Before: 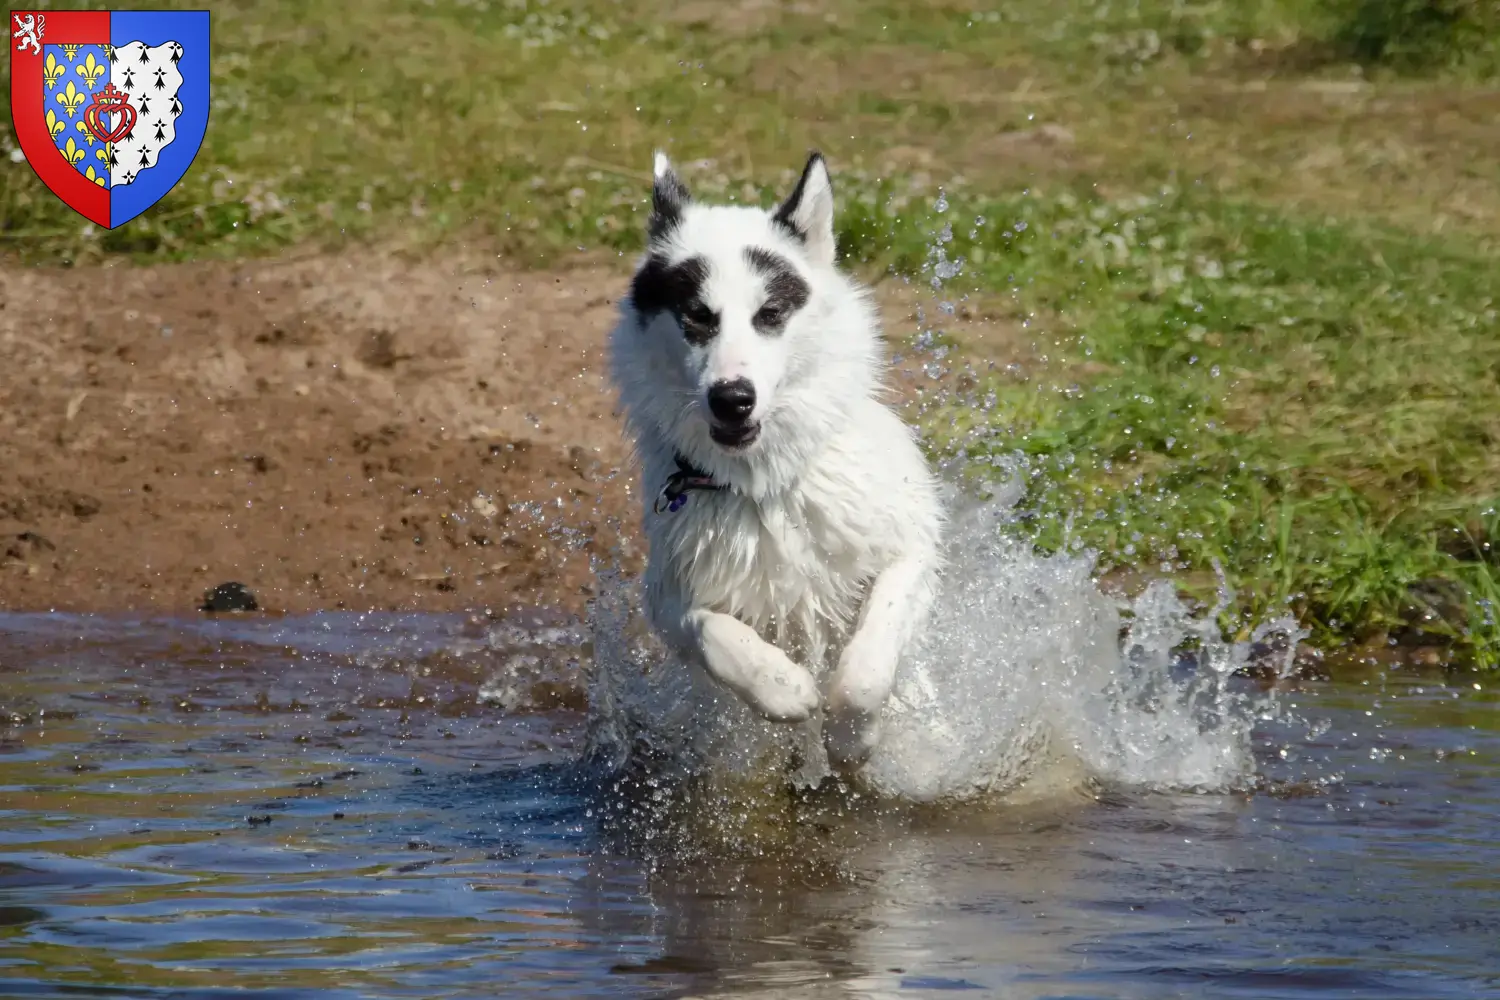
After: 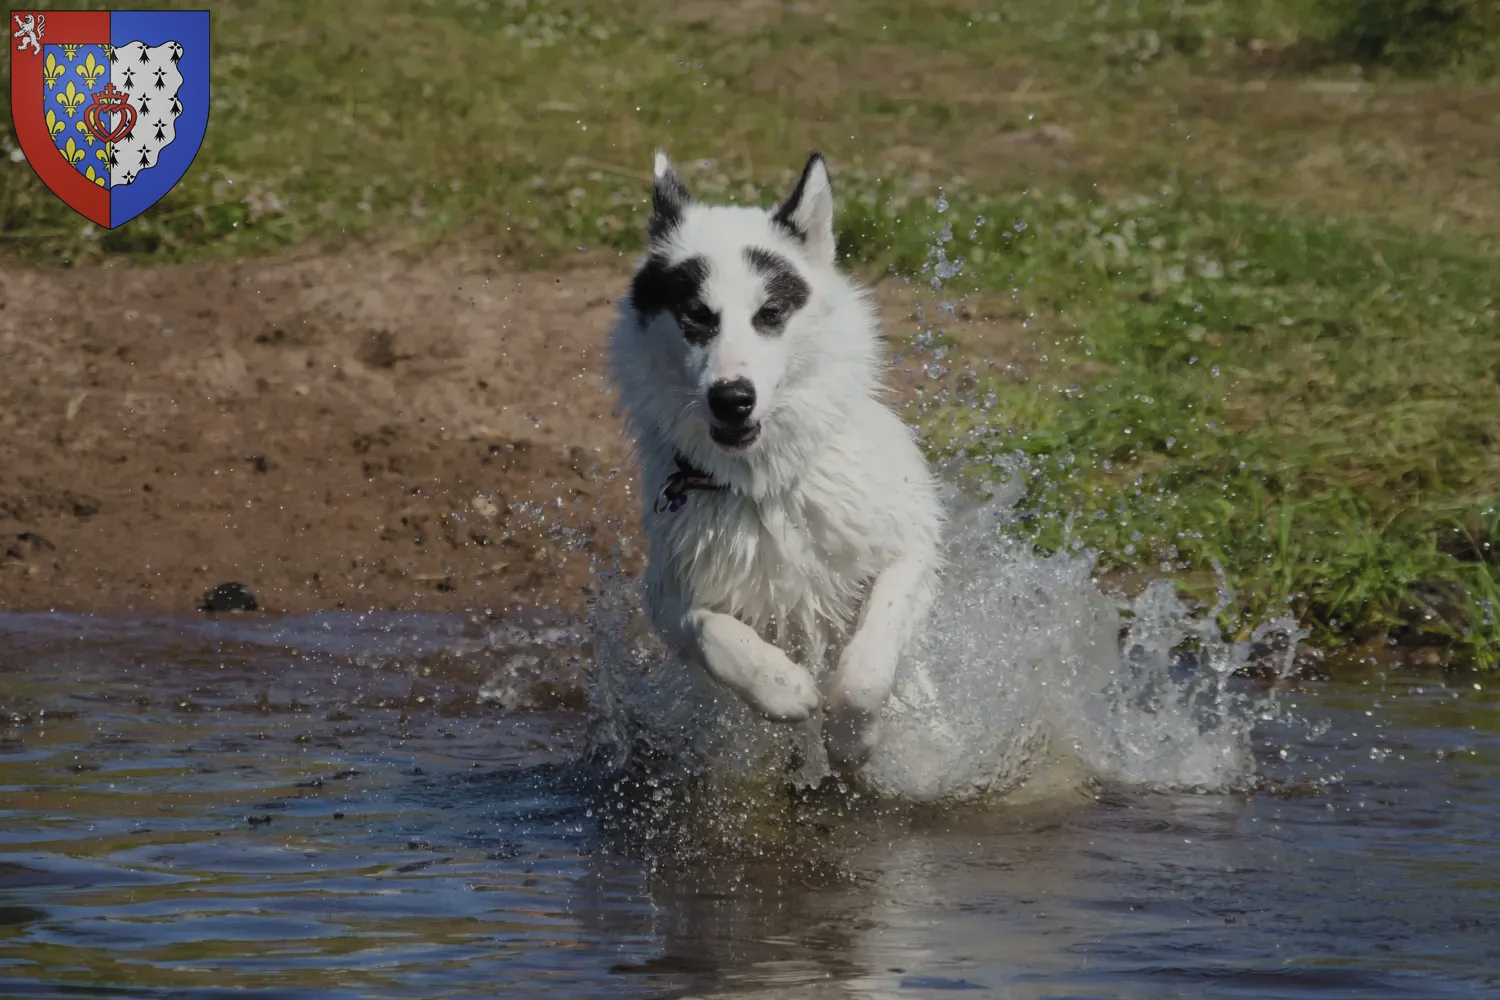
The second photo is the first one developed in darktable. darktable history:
contrast brightness saturation: contrast -0.28
levels: levels [0.116, 0.574, 1]
color zones: curves: ch1 [(0, 0.469) (0.01, 0.469) (0.12, 0.446) (0.248, 0.469) (0.5, 0.5) (0.748, 0.5) (0.99, 0.469) (1, 0.469)]
